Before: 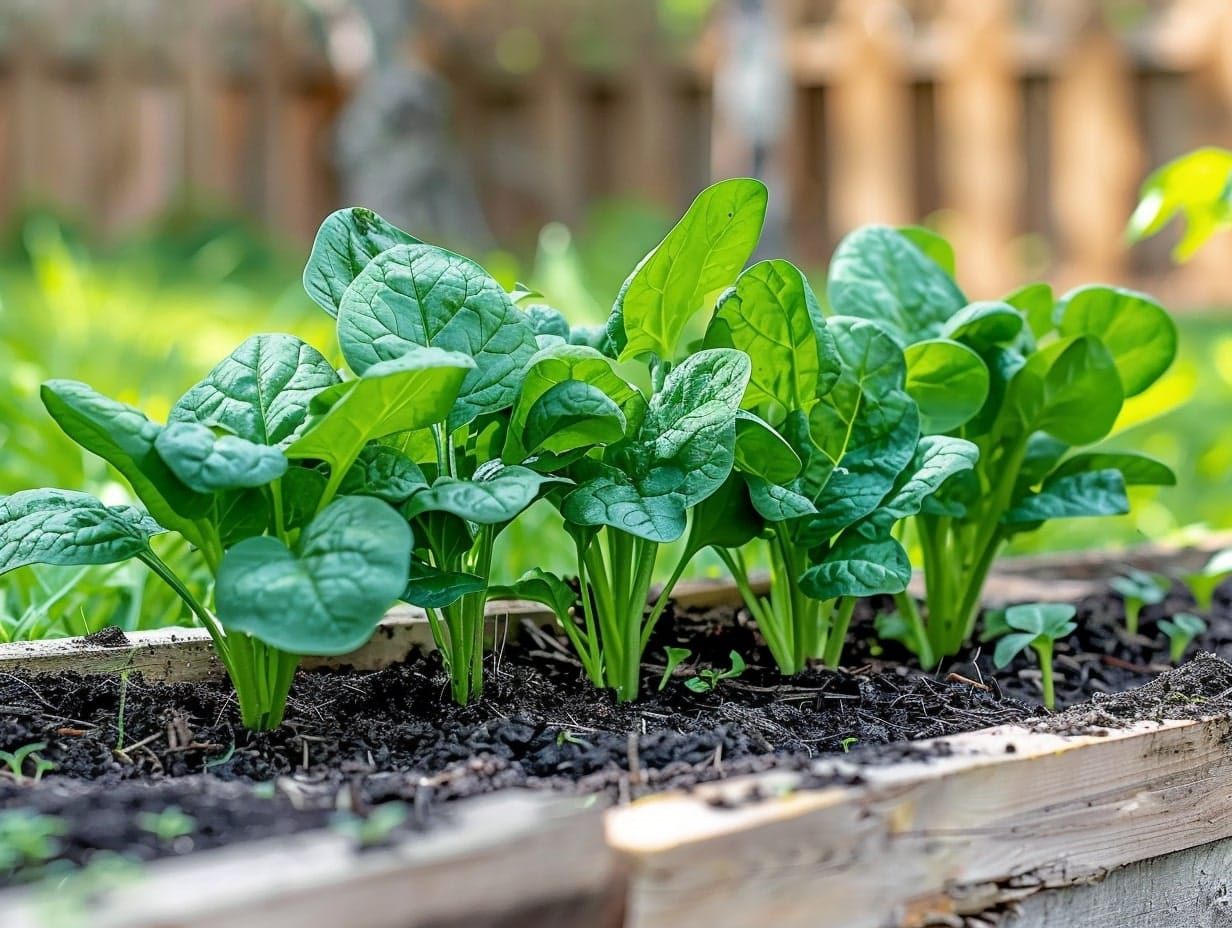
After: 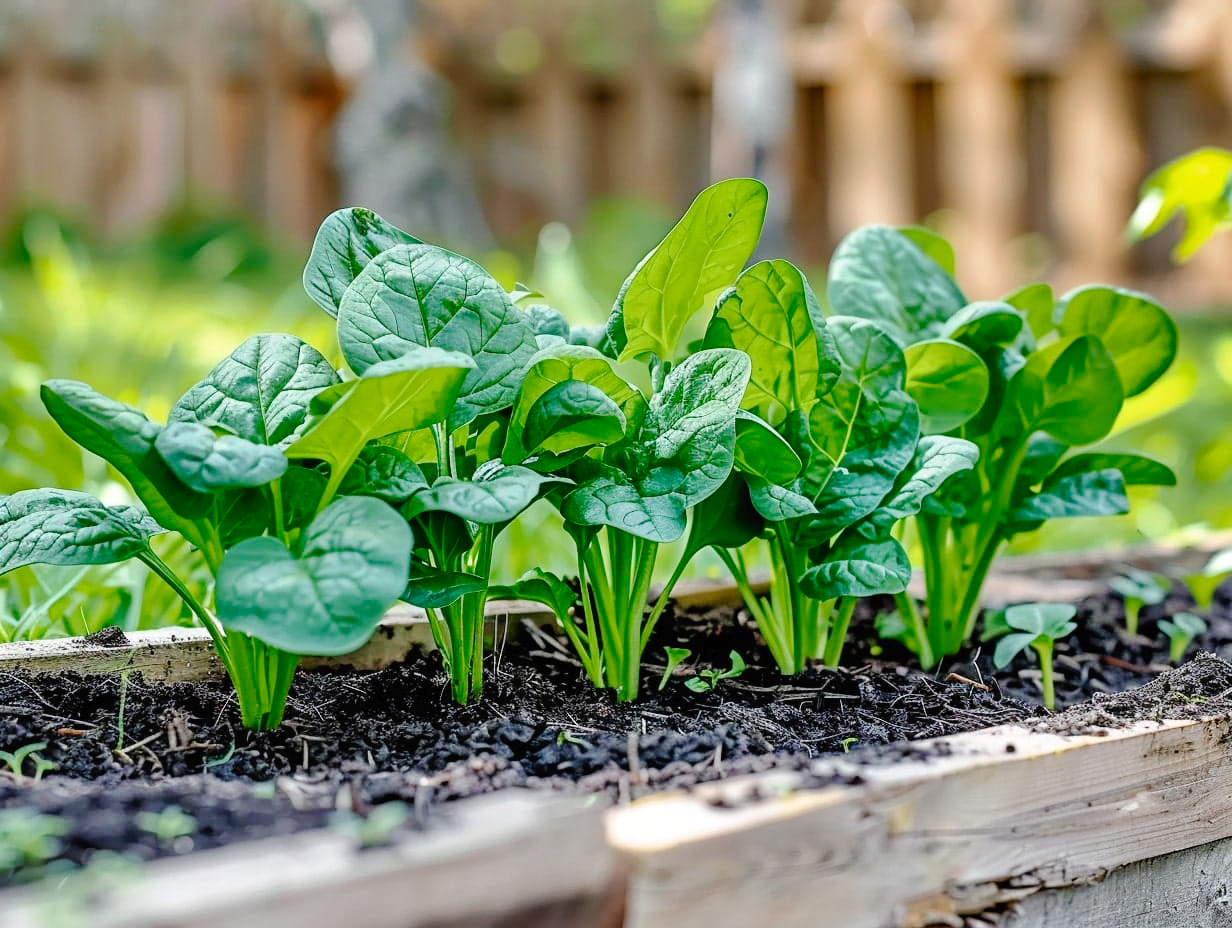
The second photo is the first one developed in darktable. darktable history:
shadows and highlights: white point adjustment 0.124, highlights -69.1, soften with gaussian
tone curve: curves: ch0 [(0, 0) (0.003, 0.012) (0.011, 0.014) (0.025, 0.019) (0.044, 0.028) (0.069, 0.039) (0.1, 0.056) (0.136, 0.093) (0.177, 0.147) (0.224, 0.214) (0.277, 0.29) (0.335, 0.381) (0.399, 0.476) (0.468, 0.557) (0.543, 0.635) (0.623, 0.697) (0.709, 0.764) (0.801, 0.831) (0.898, 0.917) (1, 1)], preserve colors none
